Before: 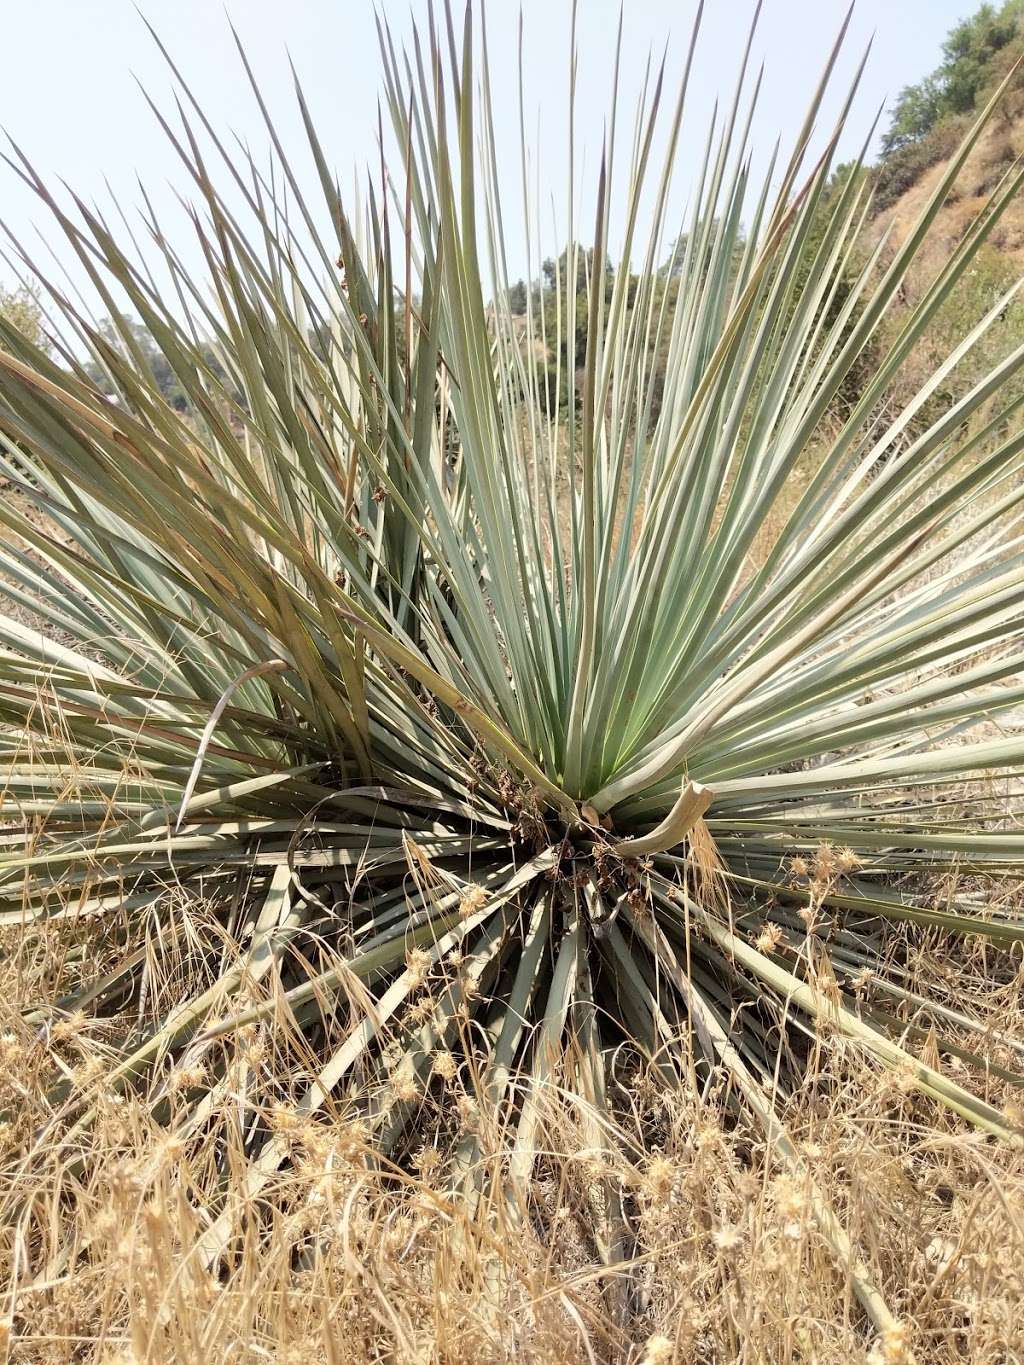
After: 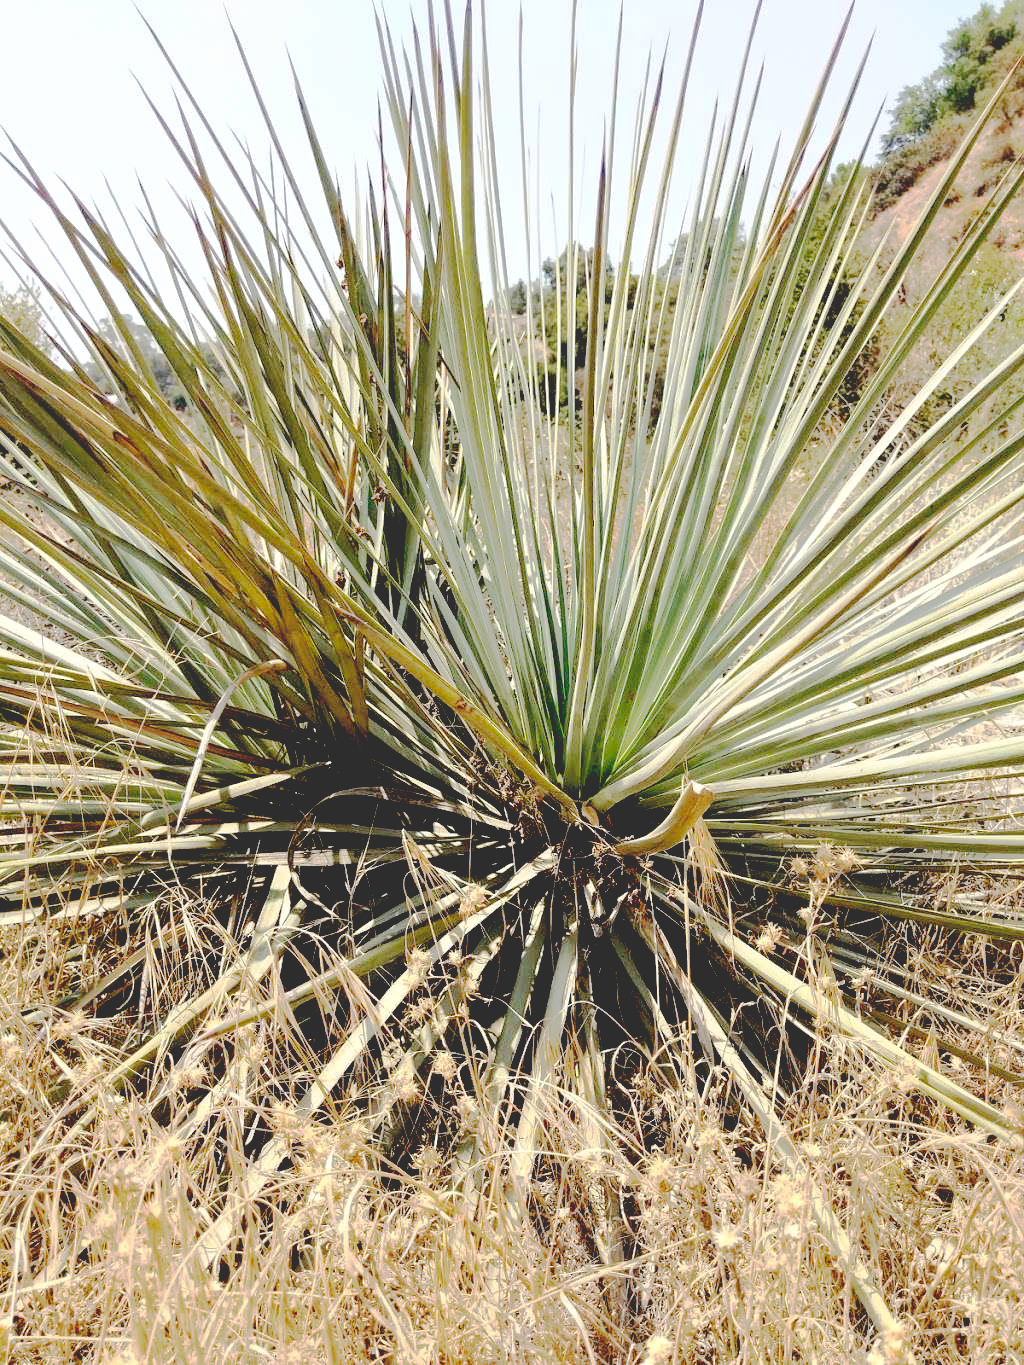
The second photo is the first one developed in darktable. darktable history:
haze removal: strength 0.104, adaptive false
base curve: curves: ch0 [(0.065, 0.026) (0.236, 0.358) (0.53, 0.546) (0.777, 0.841) (0.924, 0.992)], preserve colors none
